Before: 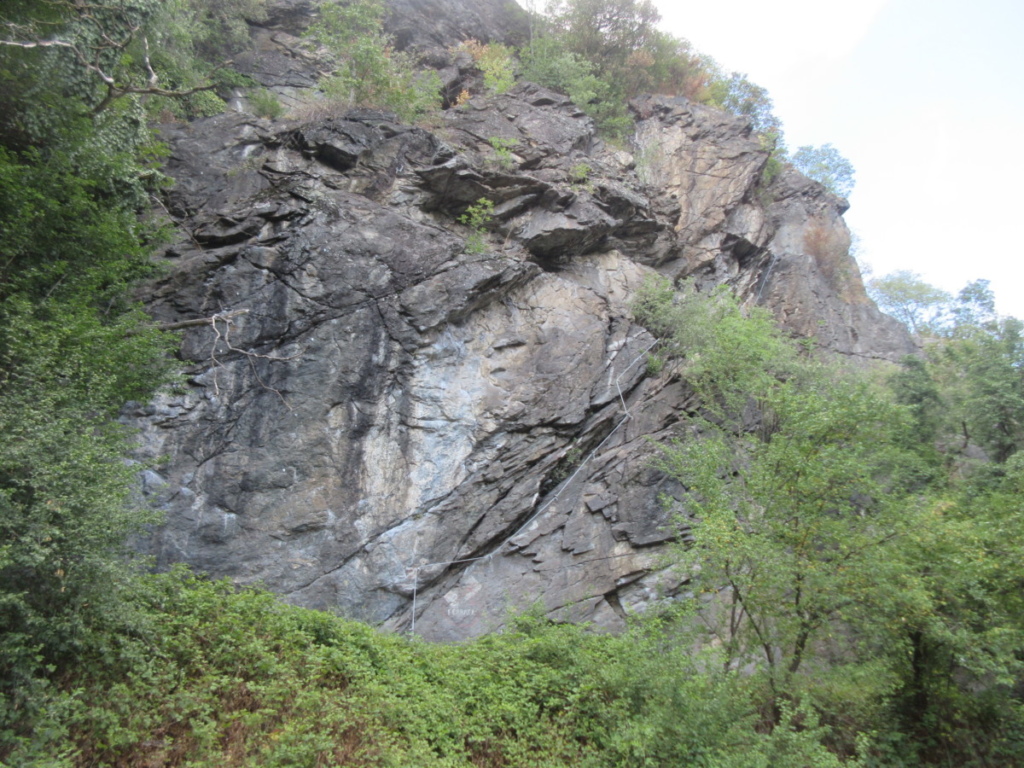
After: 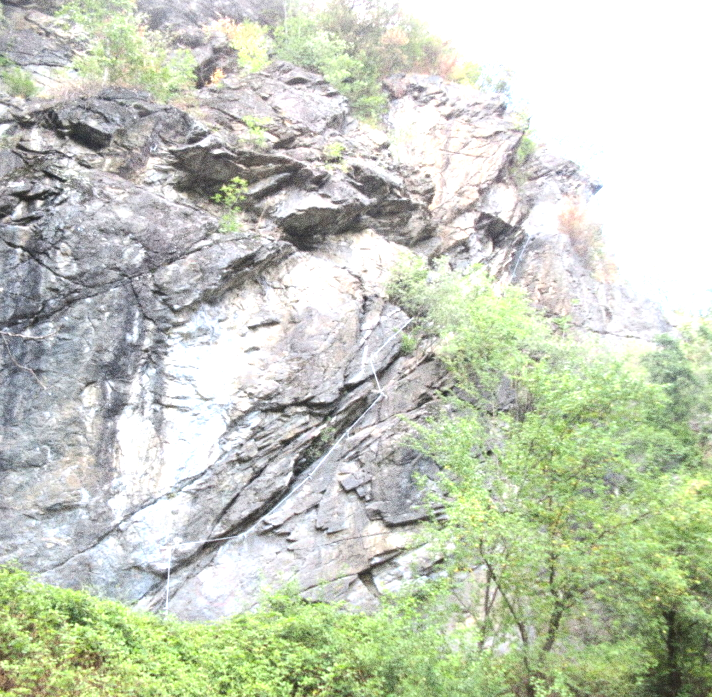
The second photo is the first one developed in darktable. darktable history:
rotate and perspective: automatic cropping off
crop and rotate: left 24.034%, top 2.838%, right 6.406%, bottom 6.299%
grain: coarseness 0.09 ISO, strength 40%
exposure: black level correction 0.001, exposure 1.398 EV, compensate exposure bias true, compensate highlight preservation false
